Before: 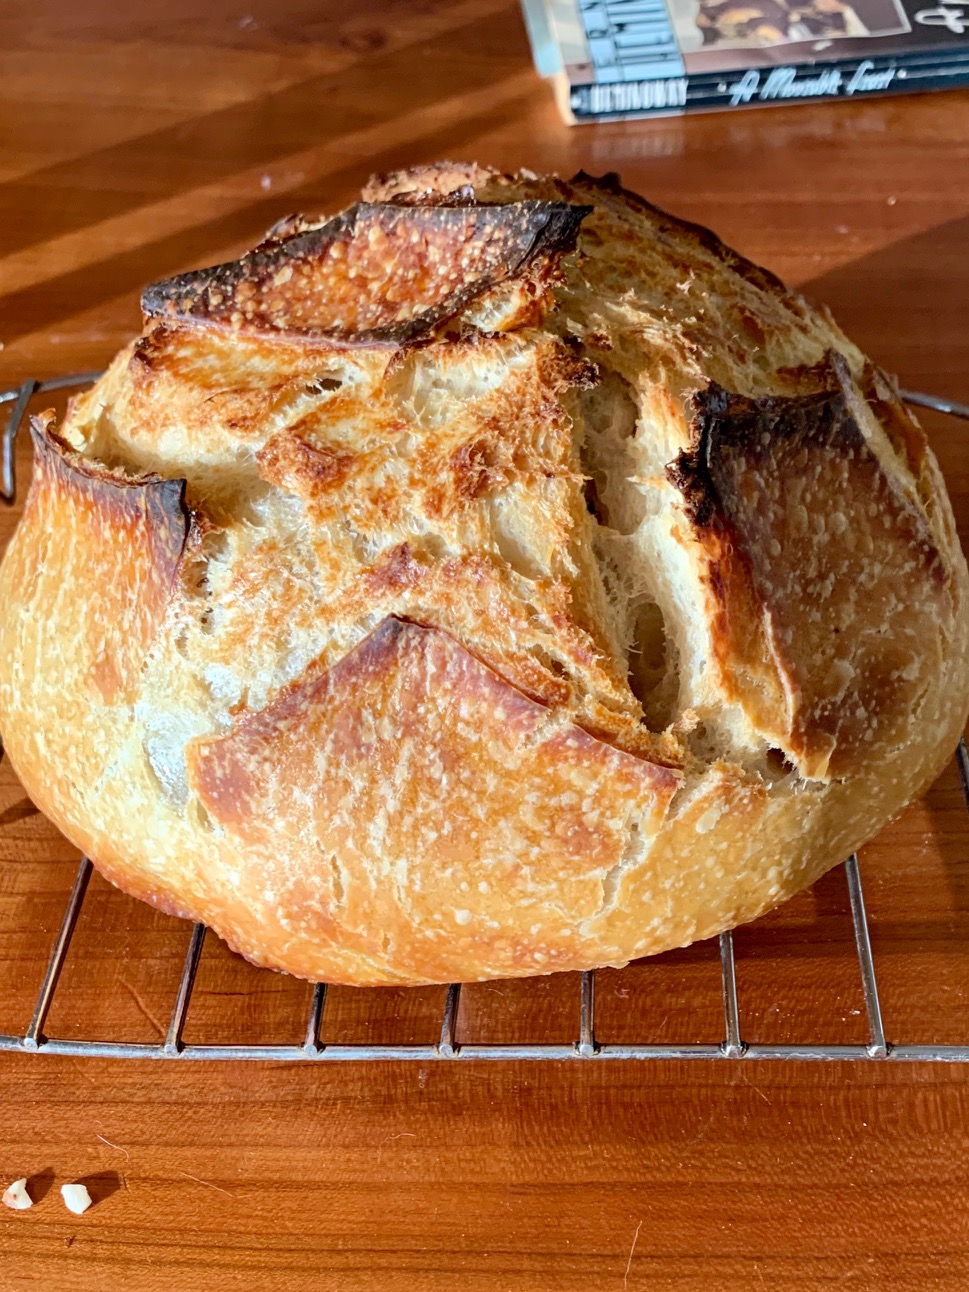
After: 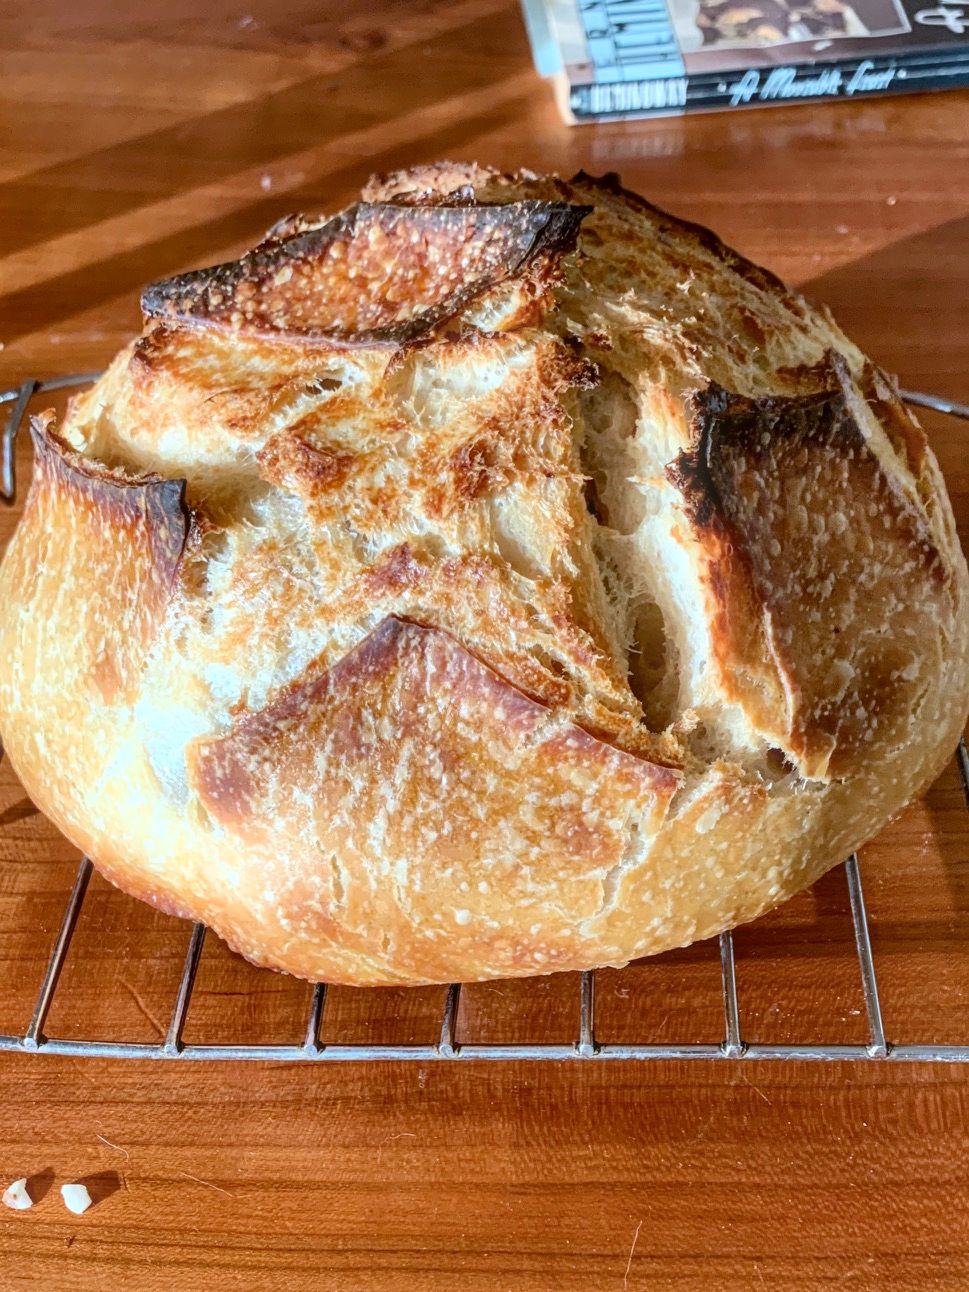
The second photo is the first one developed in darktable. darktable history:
color correction: highlights a* -0.772, highlights b* -8.92
color balance: lift [1.004, 1.002, 1.002, 0.998], gamma [1, 1.007, 1.002, 0.993], gain [1, 0.977, 1.013, 1.023], contrast -3.64%
shadows and highlights: shadows 60, soften with gaussian
bloom: size 5%, threshold 95%, strength 15%
local contrast: on, module defaults
